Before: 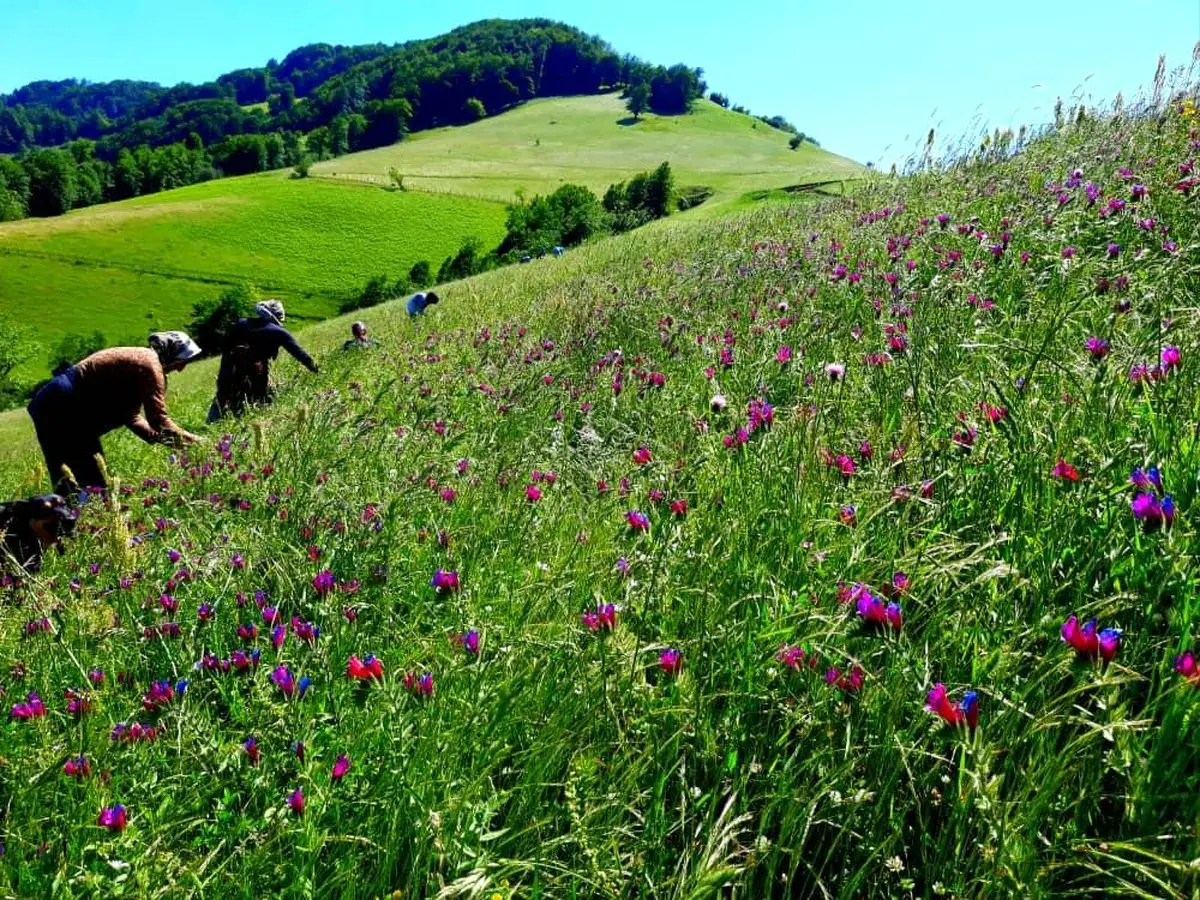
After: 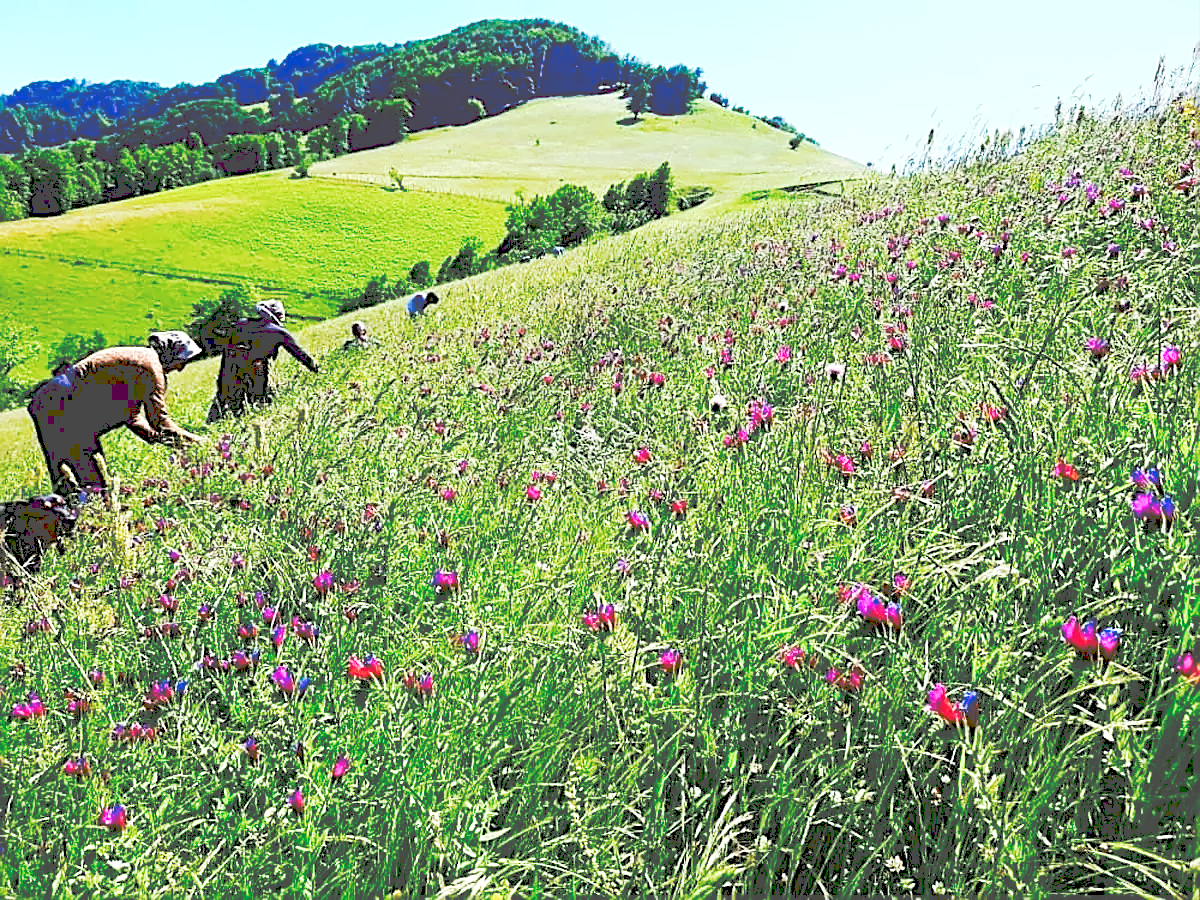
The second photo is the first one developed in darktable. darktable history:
base curve: curves: ch0 [(0, 0) (0.028, 0.03) (0.121, 0.232) (0.46, 0.748) (0.859, 0.968) (1, 1)], preserve colors none
sharpen: amount 1
tone curve: curves: ch0 [(0, 0) (0.003, 0.301) (0.011, 0.302) (0.025, 0.307) (0.044, 0.313) (0.069, 0.316) (0.1, 0.322) (0.136, 0.325) (0.177, 0.341) (0.224, 0.358) (0.277, 0.386) (0.335, 0.429) (0.399, 0.486) (0.468, 0.556) (0.543, 0.644) (0.623, 0.728) (0.709, 0.796) (0.801, 0.854) (0.898, 0.908) (1, 1)], preserve colors none
